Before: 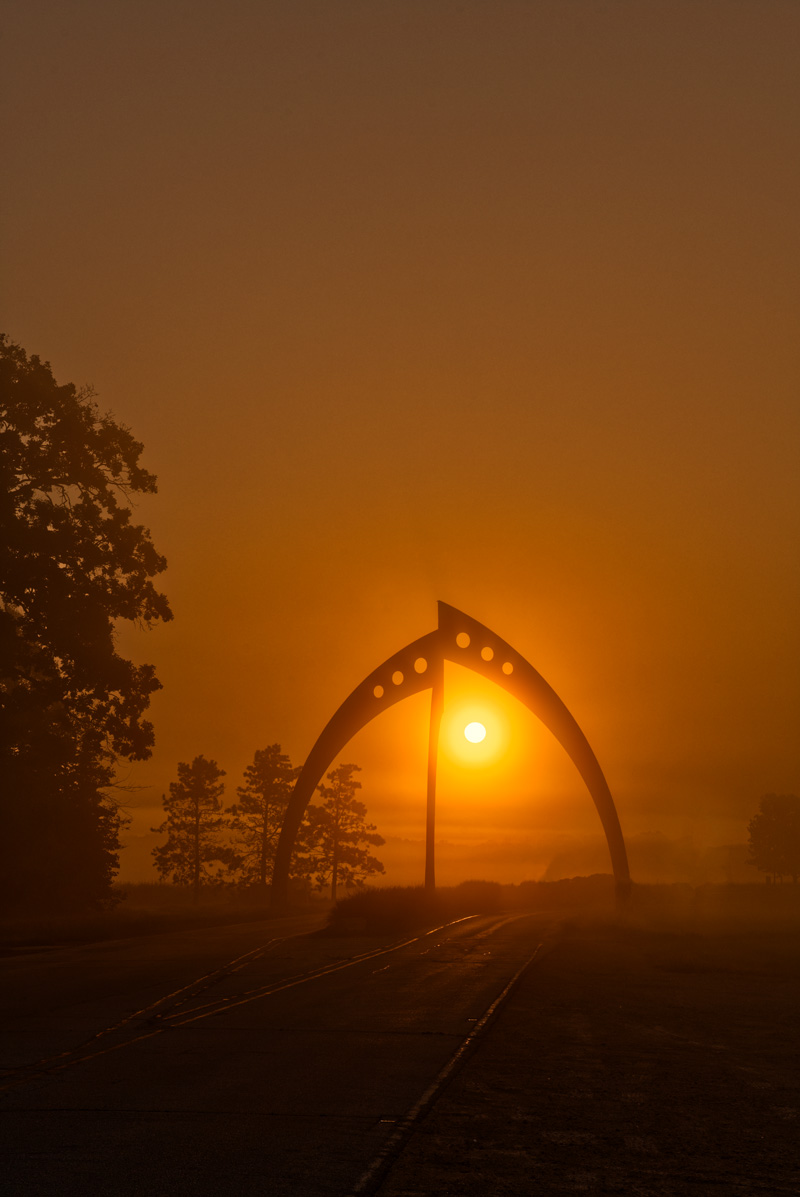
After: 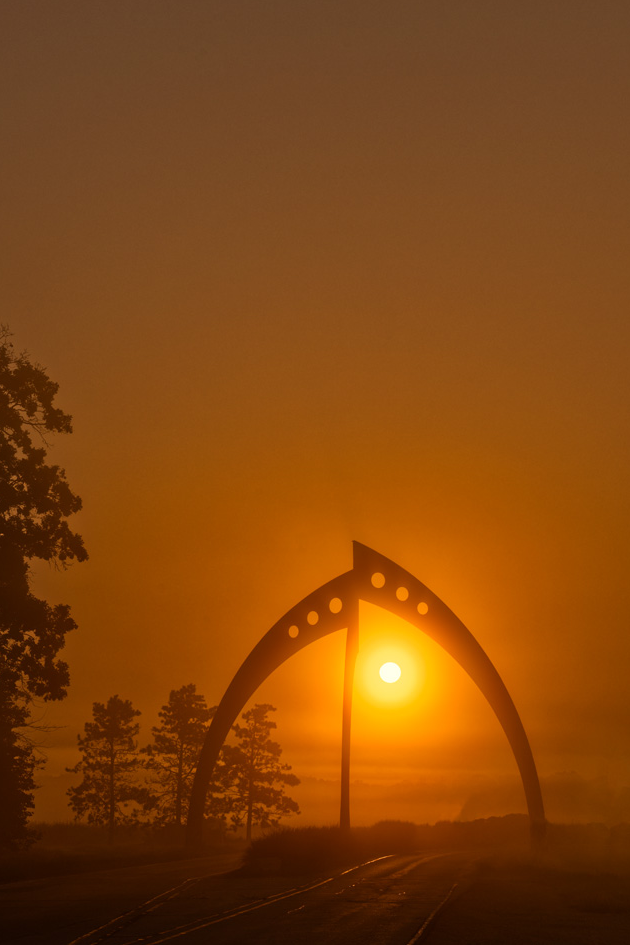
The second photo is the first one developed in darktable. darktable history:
crop and rotate: left 10.699%, top 5.045%, right 10.45%, bottom 15.961%
